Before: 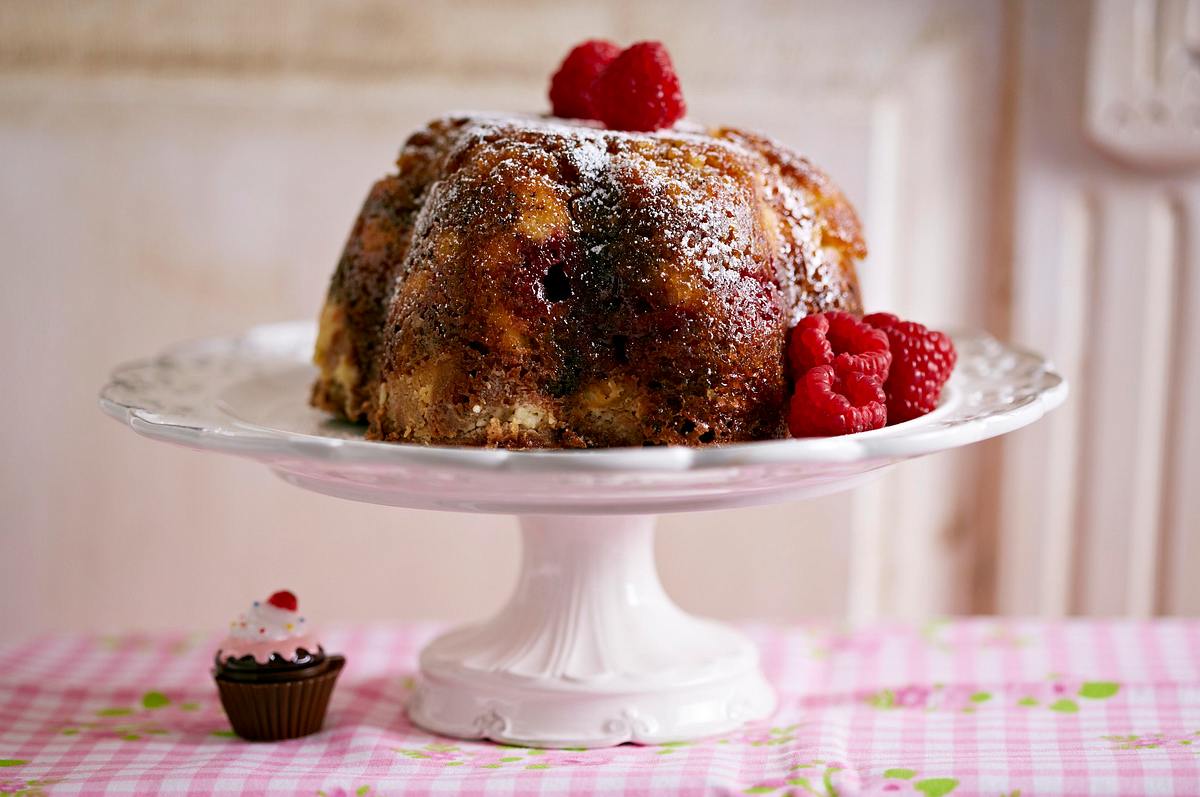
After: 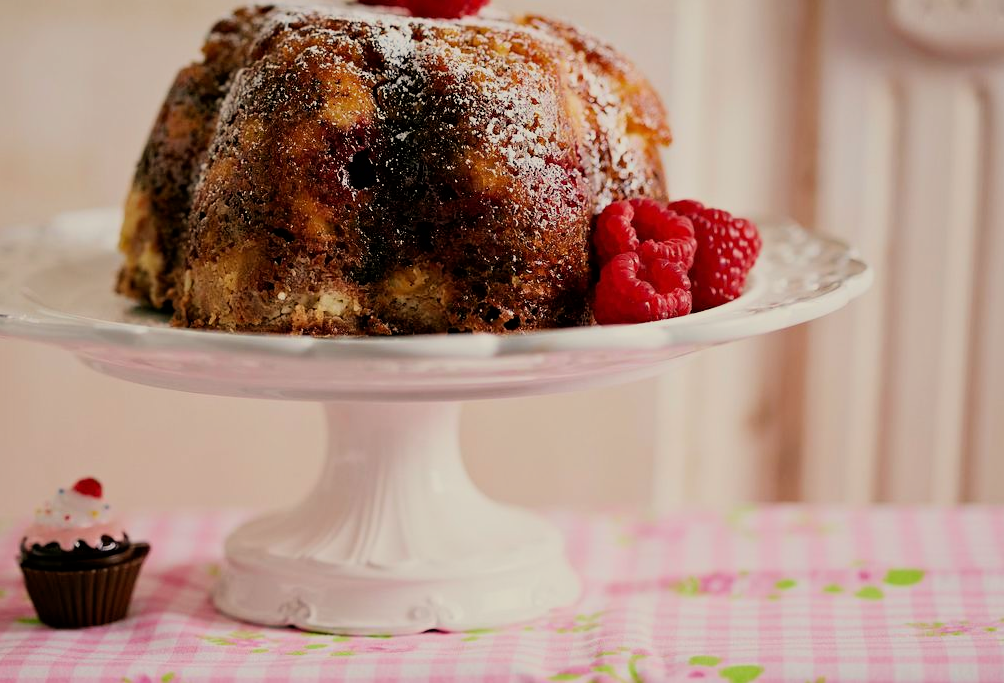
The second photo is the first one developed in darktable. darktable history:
filmic rgb: black relative exposure -7.65 EV, white relative exposure 4.56 EV, hardness 3.61, color science v6 (2022)
crop: left 16.315%, top 14.246%
white balance: red 1.029, blue 0.92
